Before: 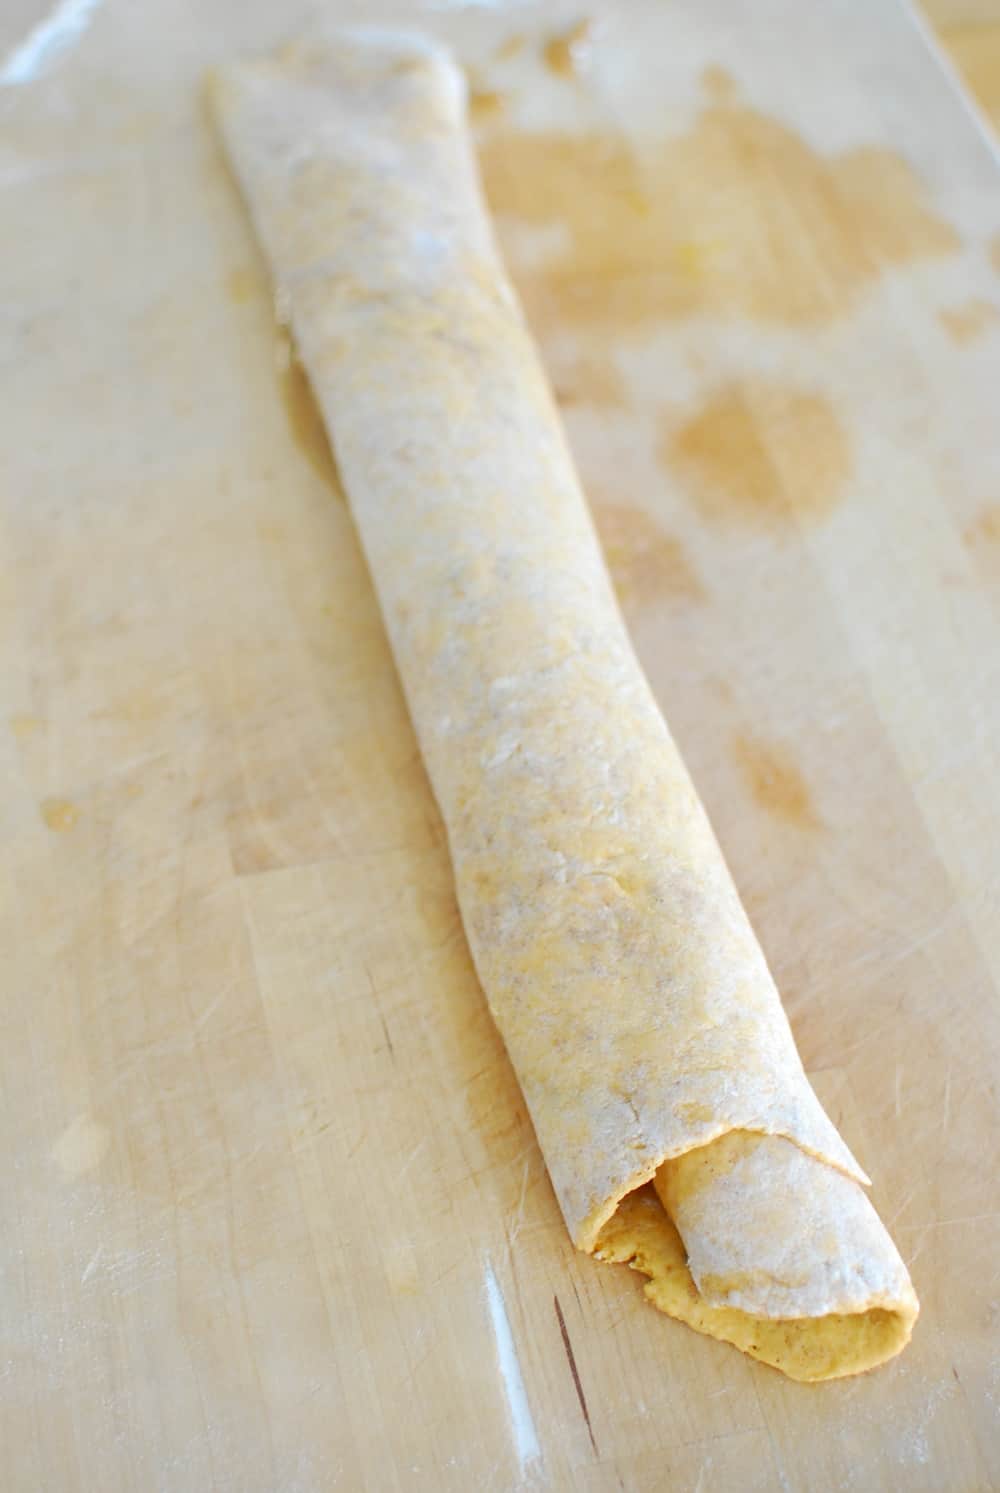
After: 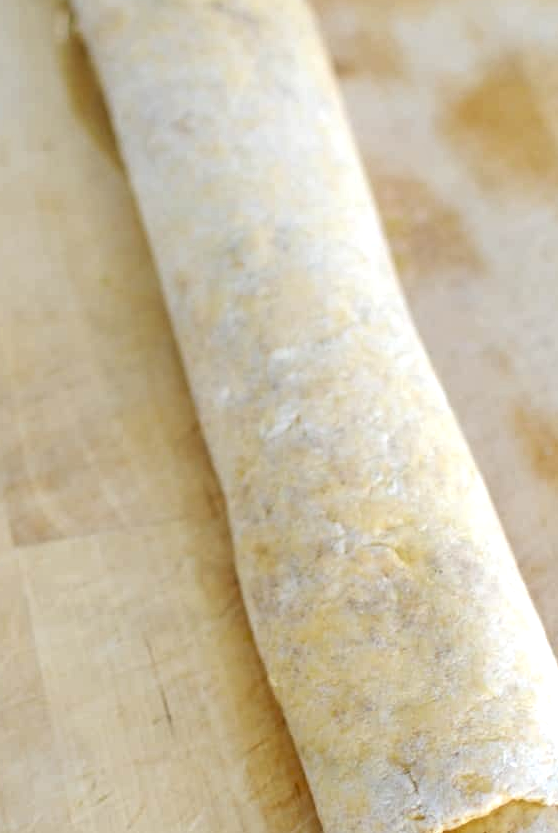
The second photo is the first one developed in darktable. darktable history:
local contrast: detail 150%
crop and rotate: left 22.13%, top 22.054%, right 22.026%, bottom 22.102%
